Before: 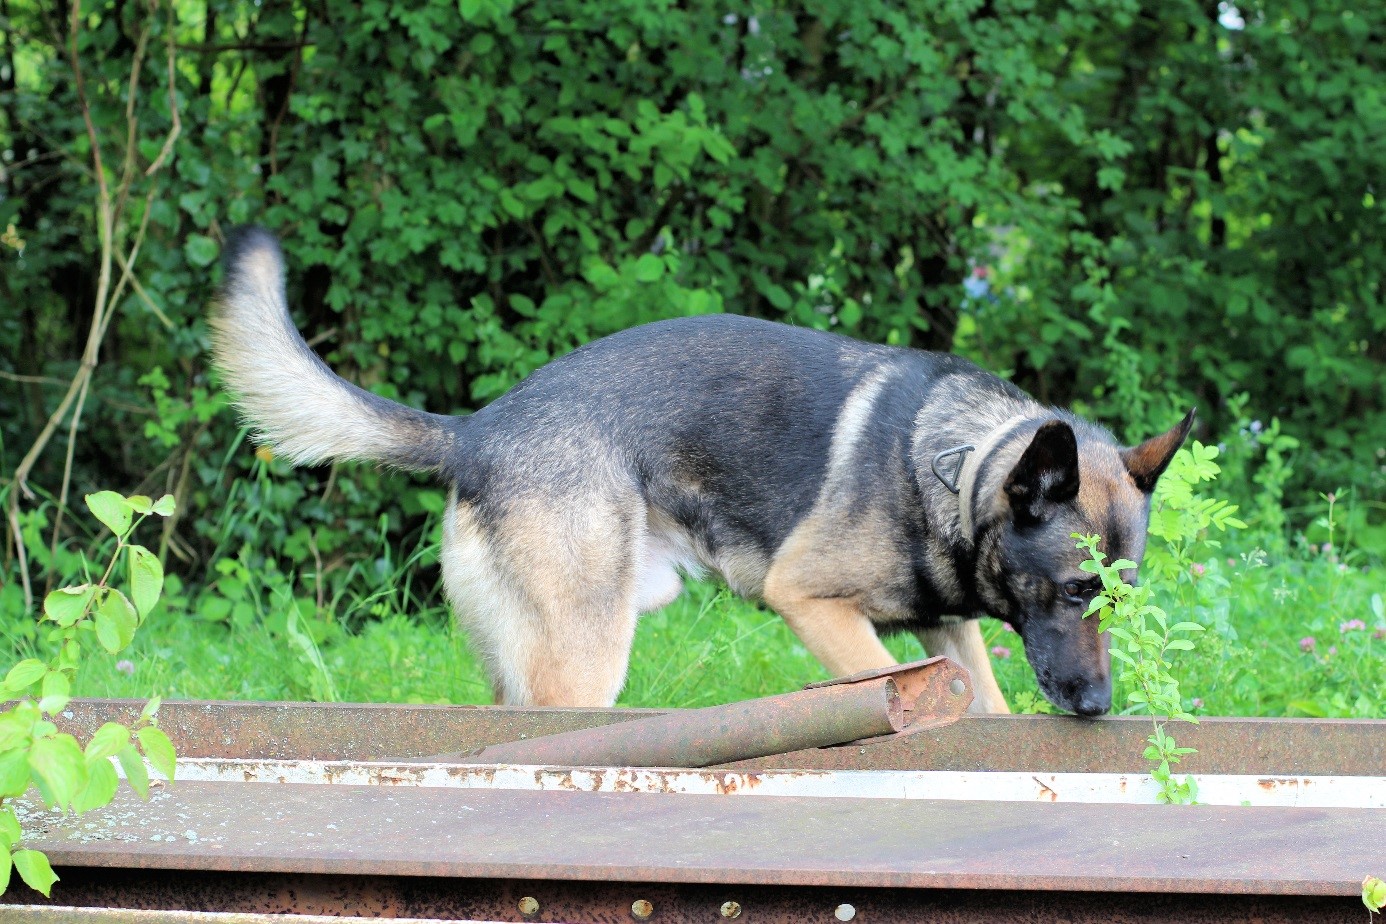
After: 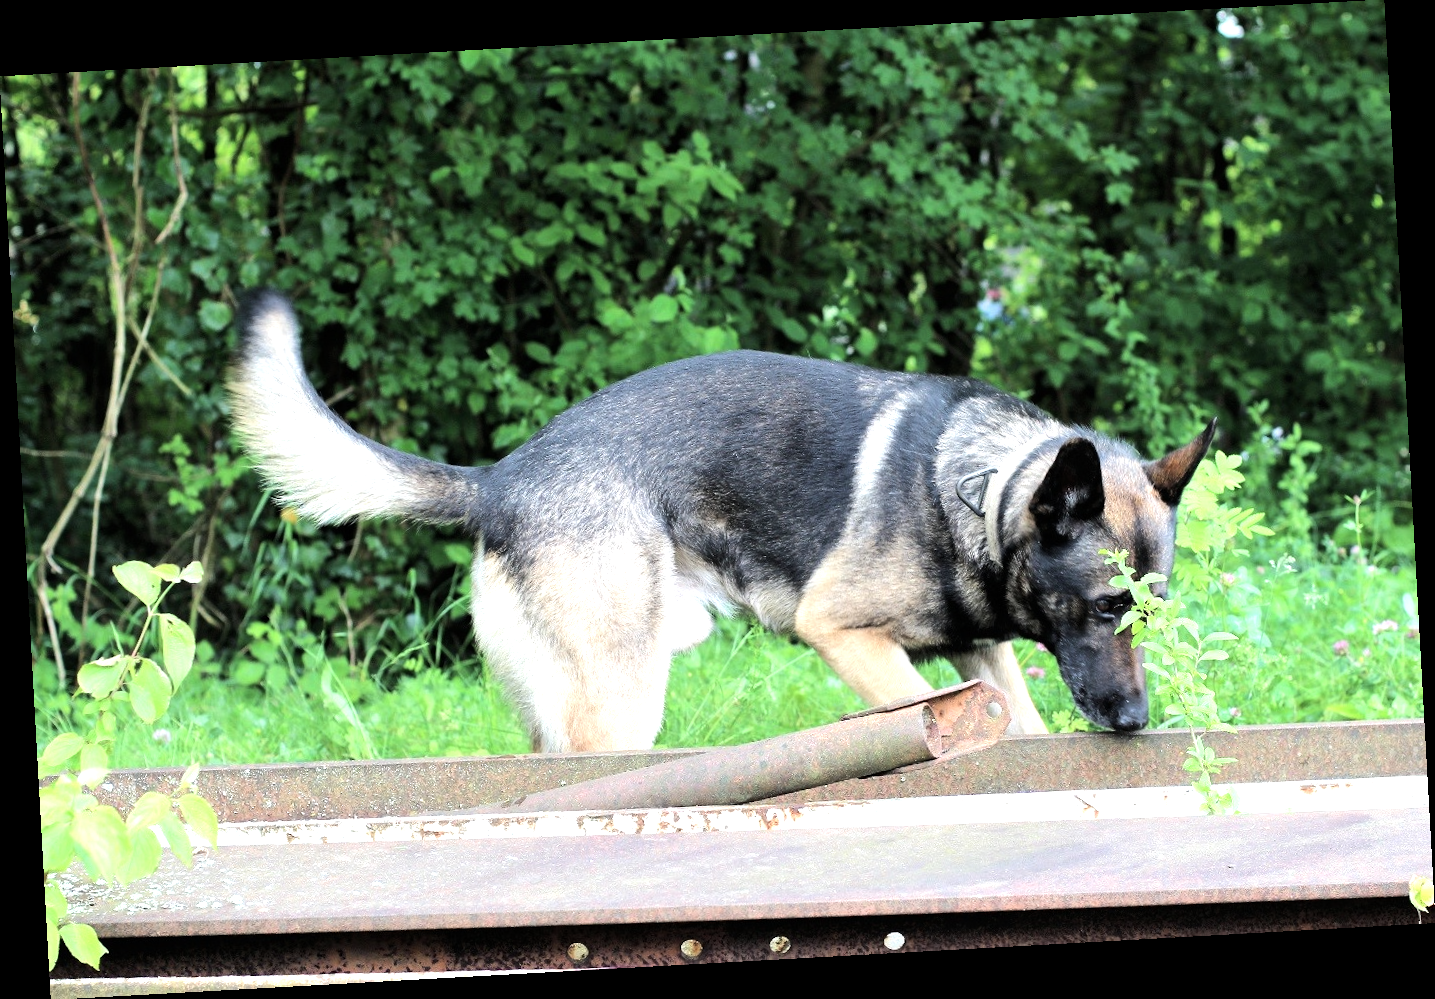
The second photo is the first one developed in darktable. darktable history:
color correction: saturation 0.85
tone equalizer: -8 EV -0.75 EV, -7 EV -0.7 EV, -6 EV -0.6 EV, -5 EV -0.4 EV, -3 EV 0.4 EV, -2 EV 0.6 EV, -1 EV 0.7 EV, +0 EV 0.75 EV, edges refinement/feathering 500, mask exposure compensation -1.57 EV, preserve details no
rotate and perspective: rotation -3.18°, automatic cropping off
